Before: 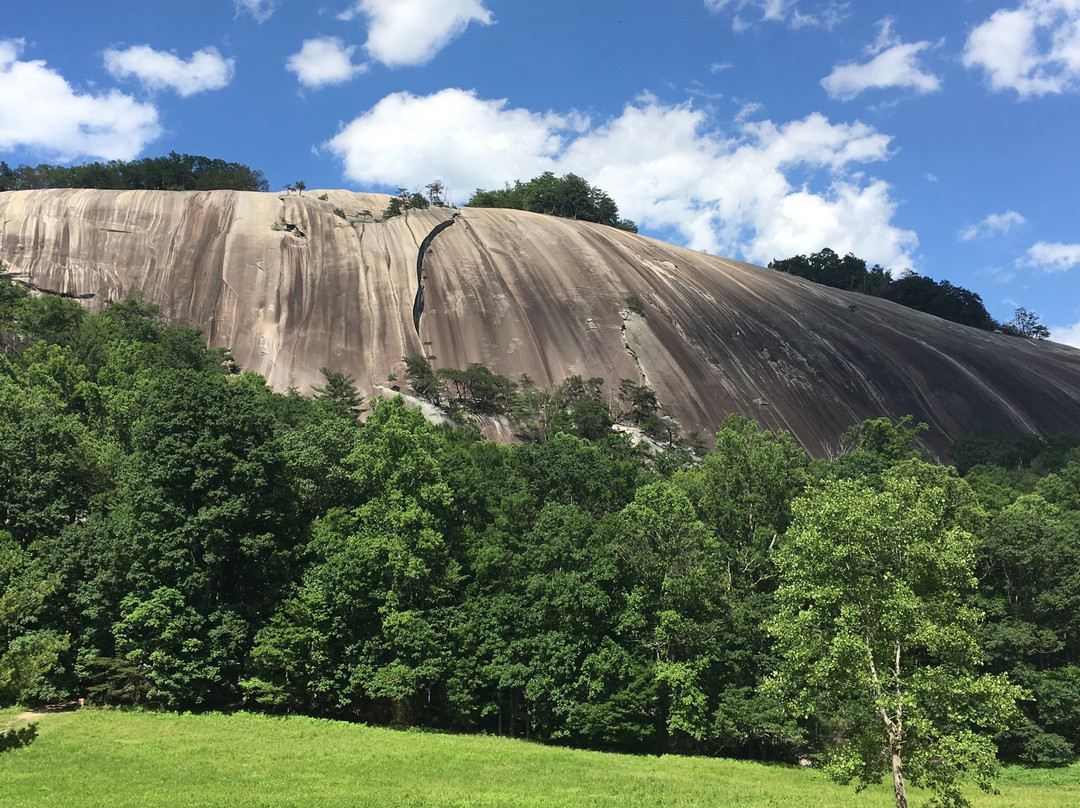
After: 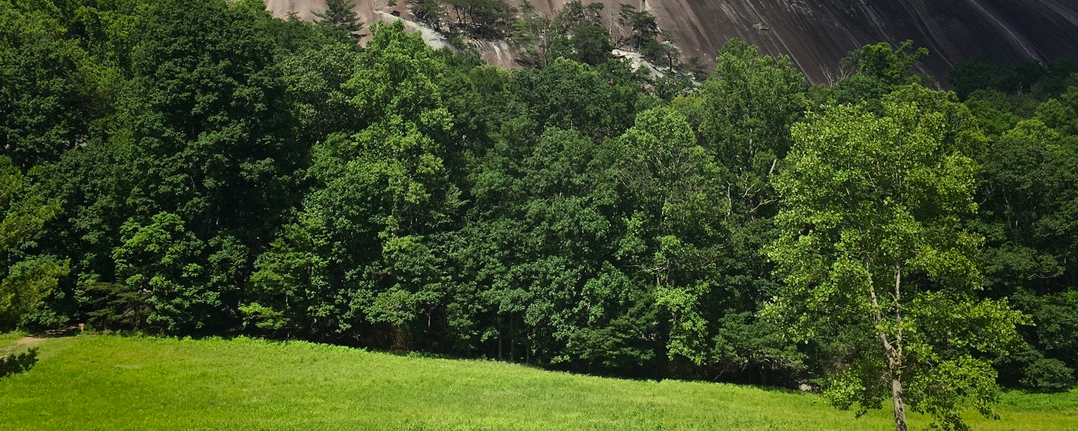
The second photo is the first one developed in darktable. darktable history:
vignetting: fall-off start 16.56%, fall-off radius 99.48%, saturation 0.376, width/height ratio 0.713
crop and rotate: top 46.612%, right 0.093%
